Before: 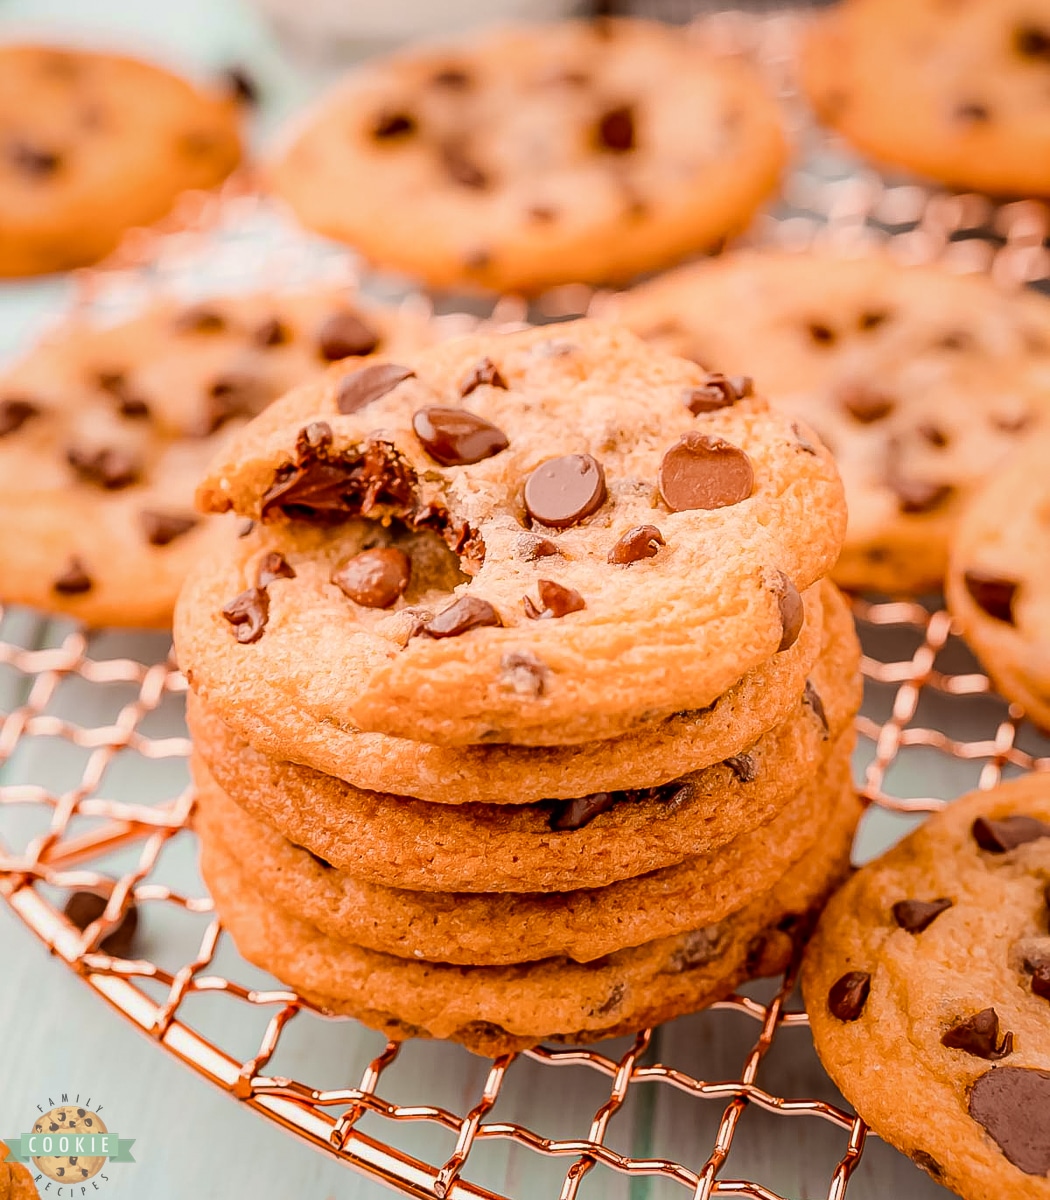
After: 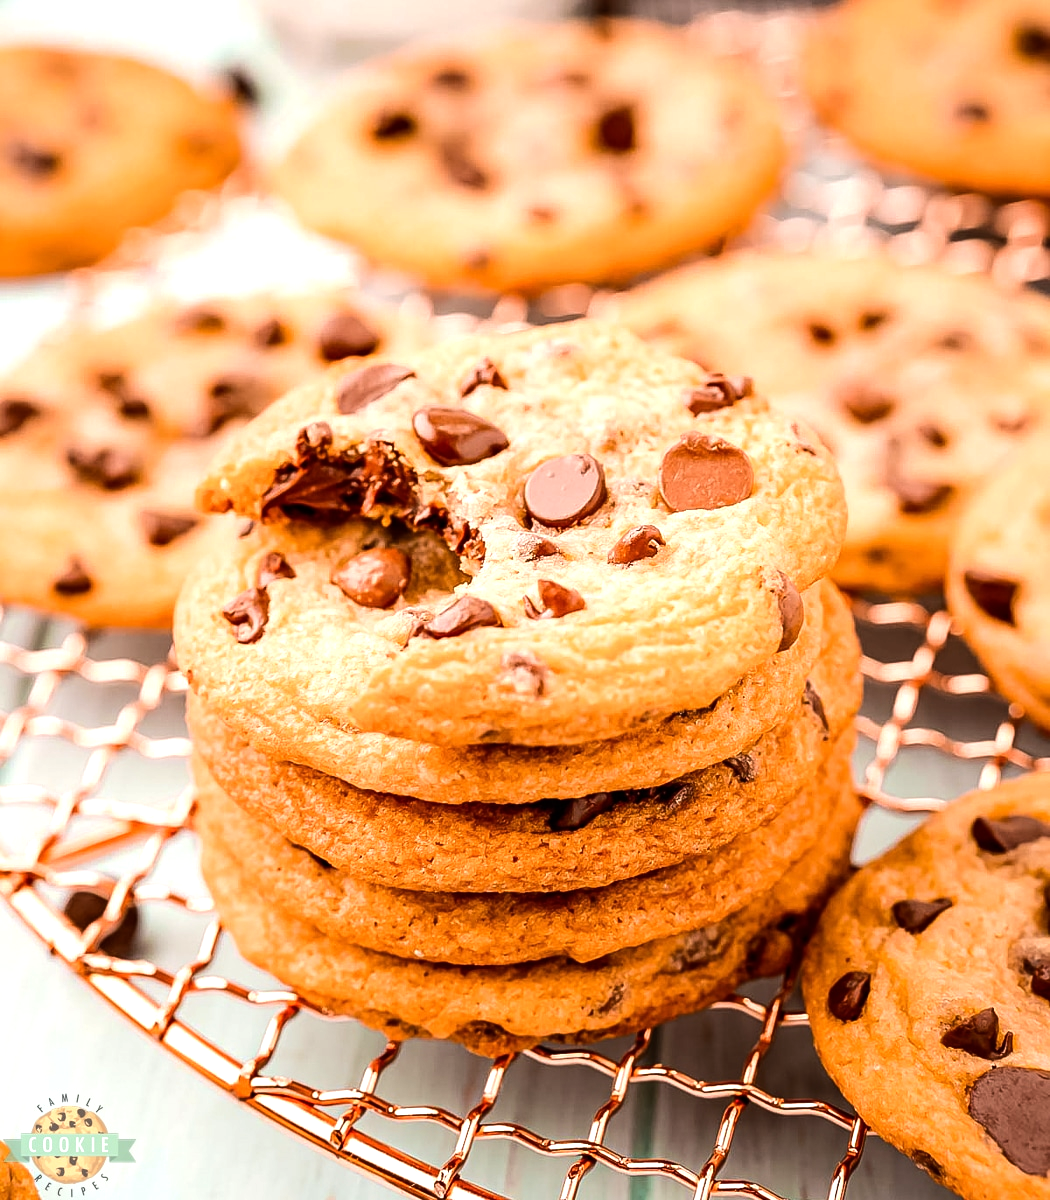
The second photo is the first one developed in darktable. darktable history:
exposure: compensate highlight preservation false
tone equalizer: -8 EV -0.75 EV, -7 EV -0.7 EV, -6 EV -0.6 EV, -5 EV -0.4 EV, -3 EV 0.4 EV, -2 EV 0.6 EV, -1 EV 0.7 EV, +0 EV 0.75 EV, edges refinement/feathering 500, mask exposure compensation -1.57 EV, preserve details no
base curve: preserve colors none
